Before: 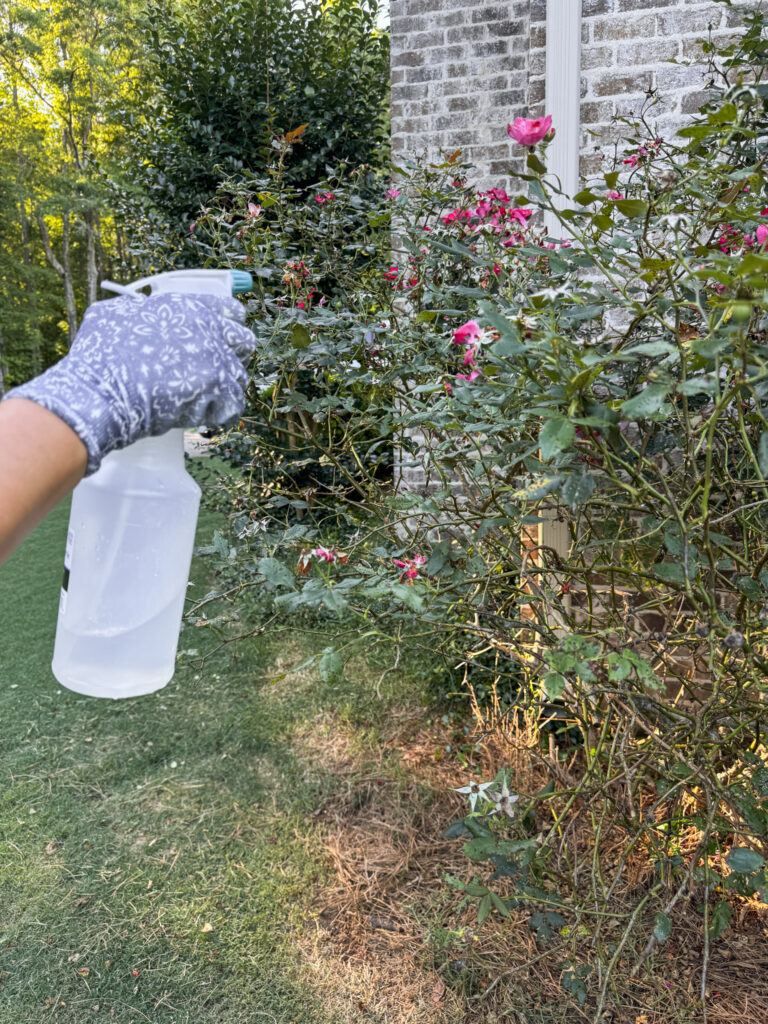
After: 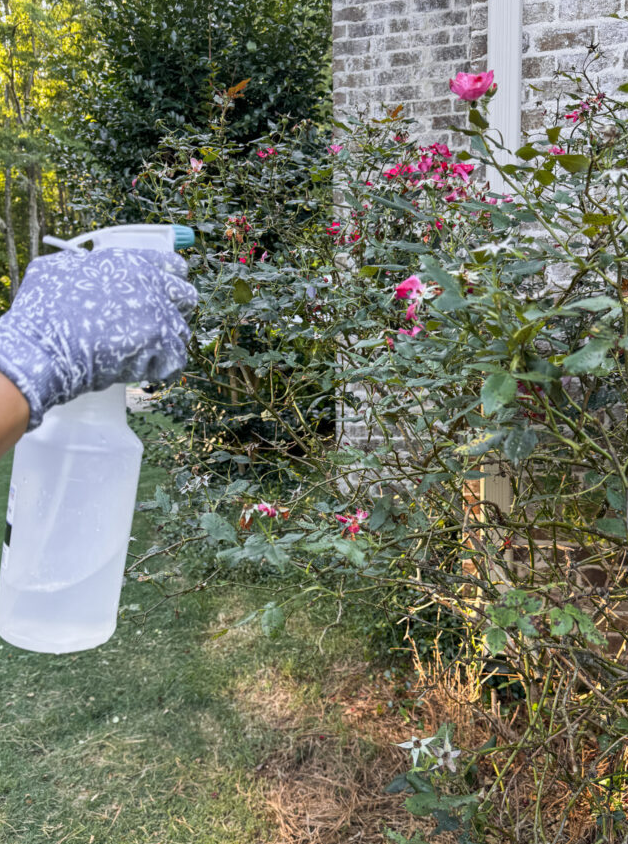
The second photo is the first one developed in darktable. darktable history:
crop and rotate: left 7.611%, top 4.433%, right 10.531%, bottom 13.077%
